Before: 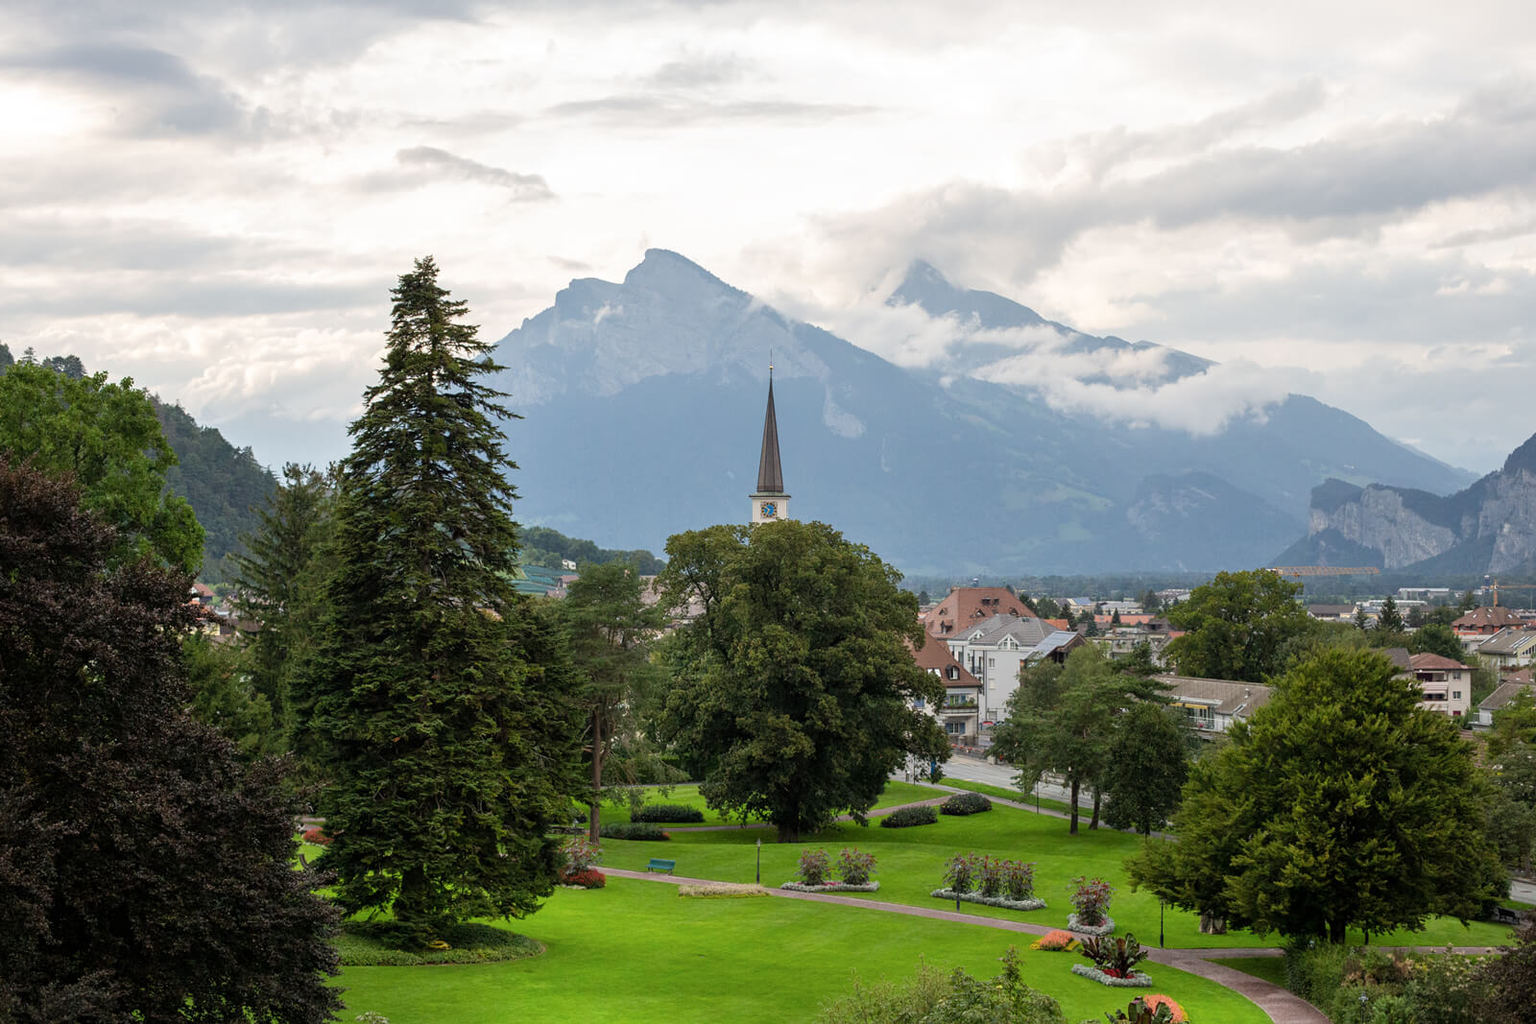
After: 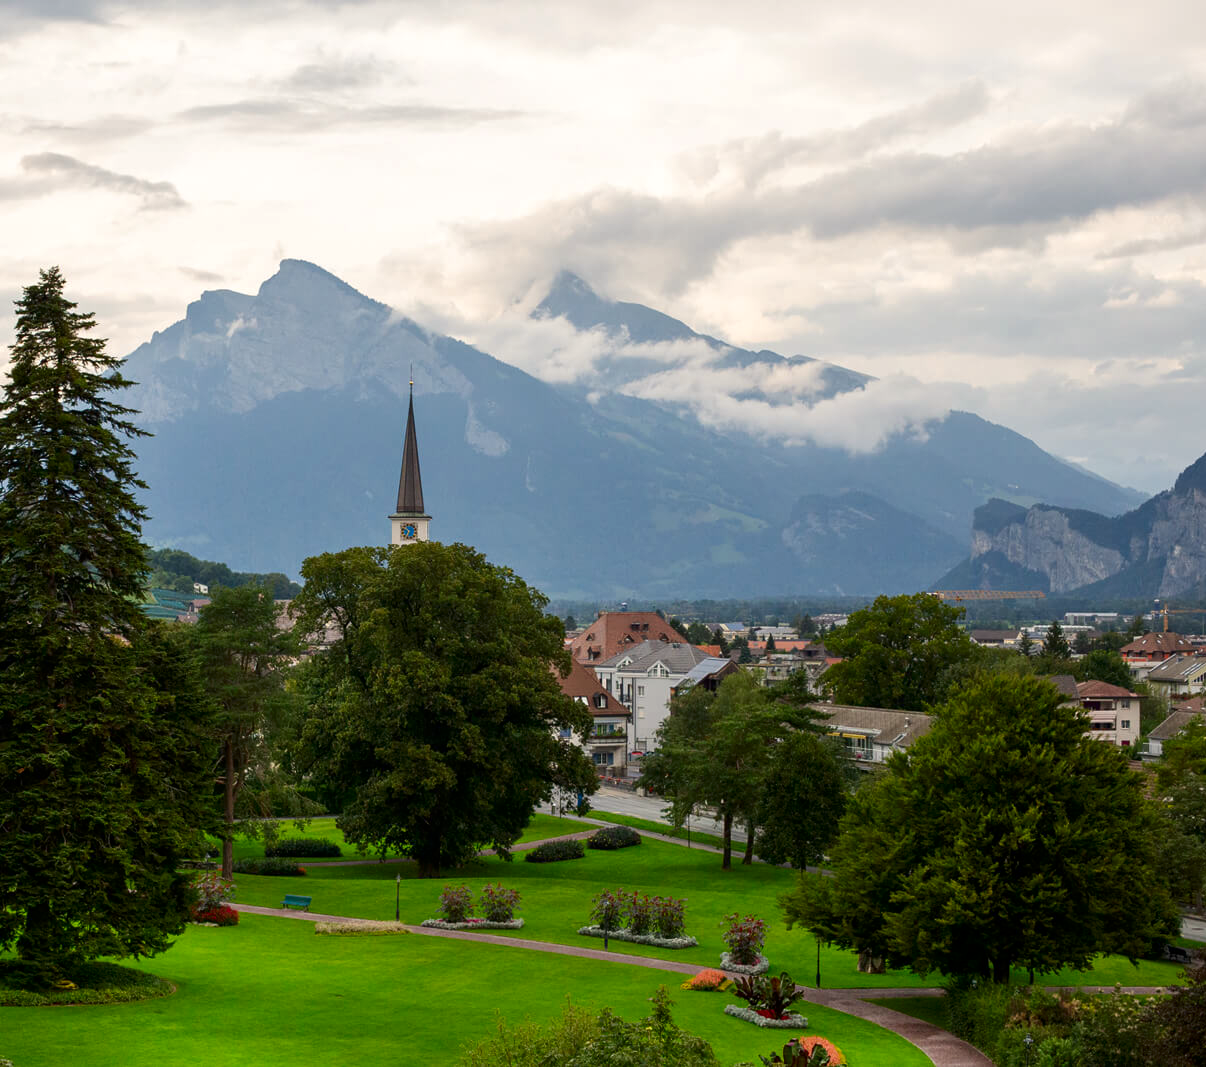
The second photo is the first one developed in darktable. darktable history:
color correction: highlights a* 0.816, highlights b* 2.78, saturation 1.1
contrast brightness saturation: contrast 0.07, brightness -0.14, saturation 0.11
crop and rotate: left 24.6%
